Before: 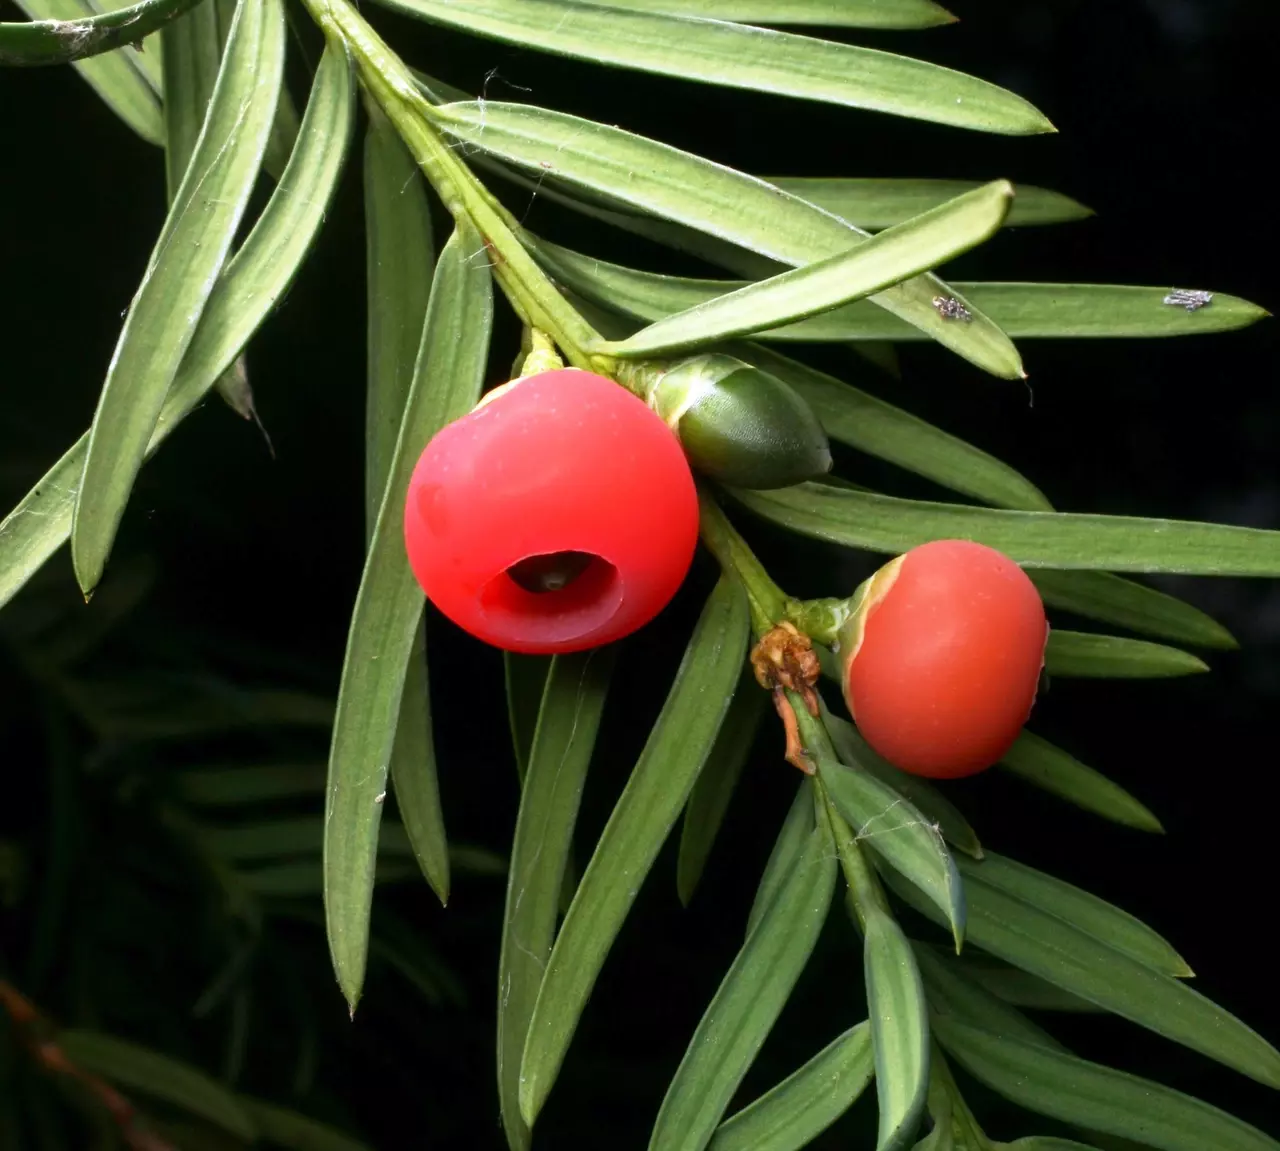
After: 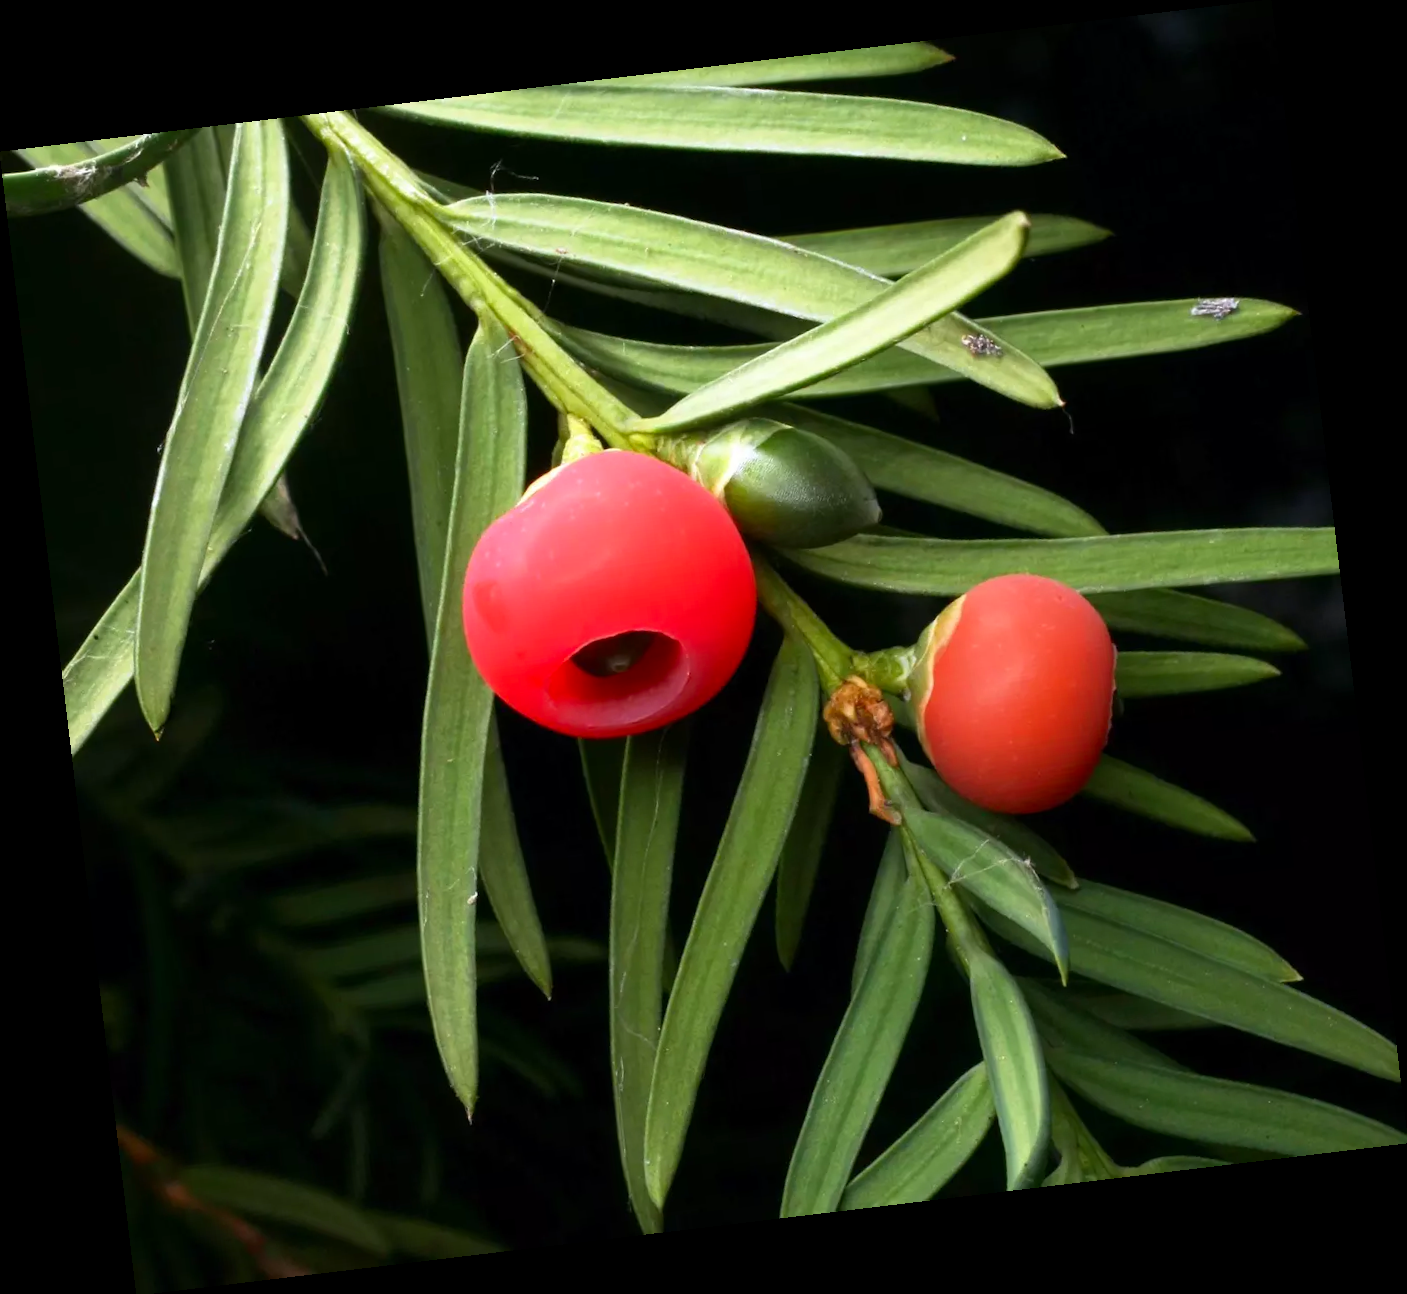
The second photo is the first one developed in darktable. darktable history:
rotate and perspective: rotation -6.83°, automatic cropping off
contrast brightness saturation: contrast 0.04, saturation 0.07
